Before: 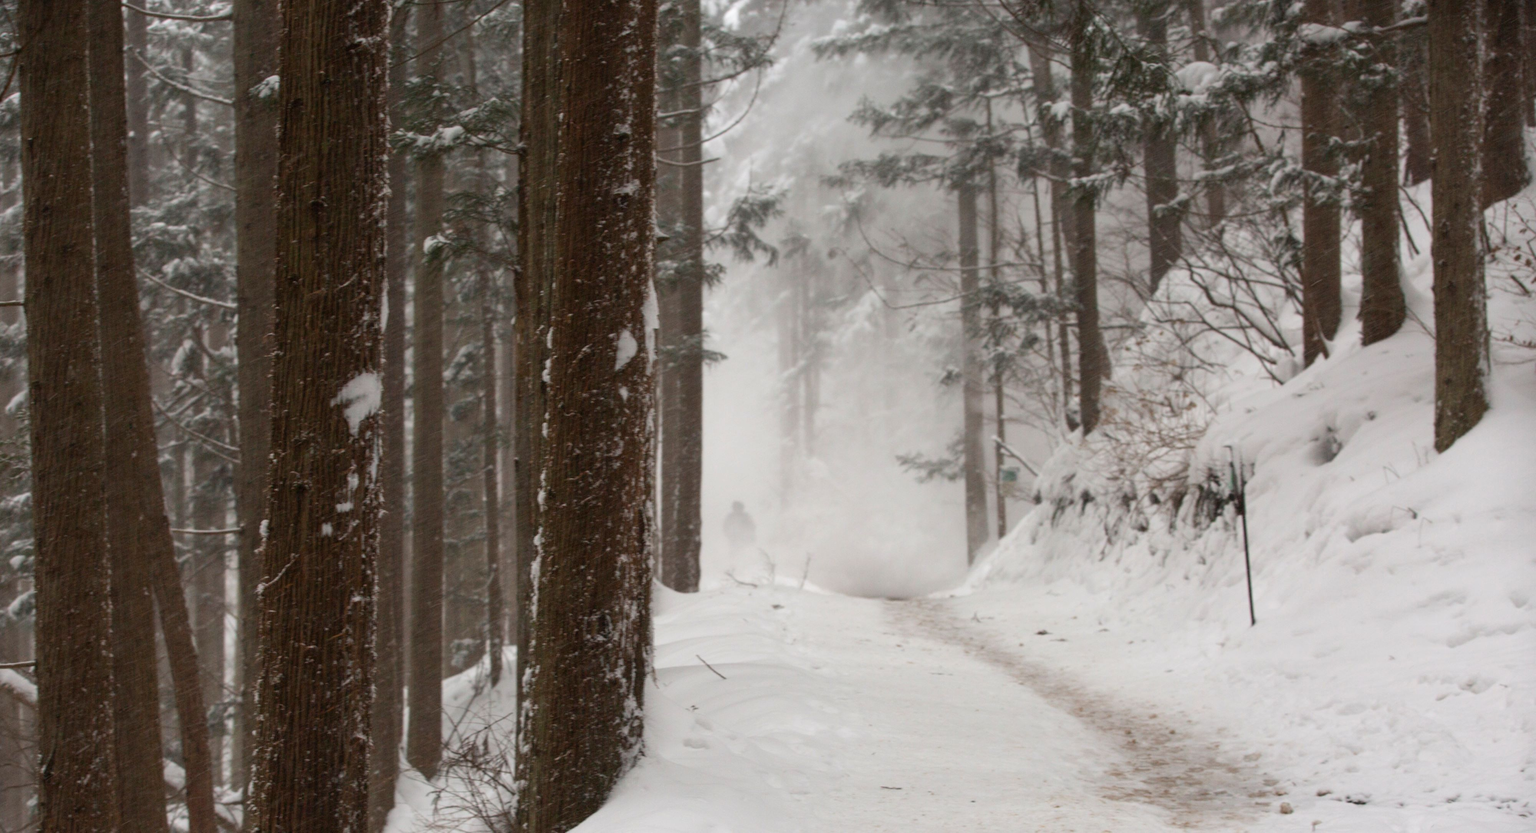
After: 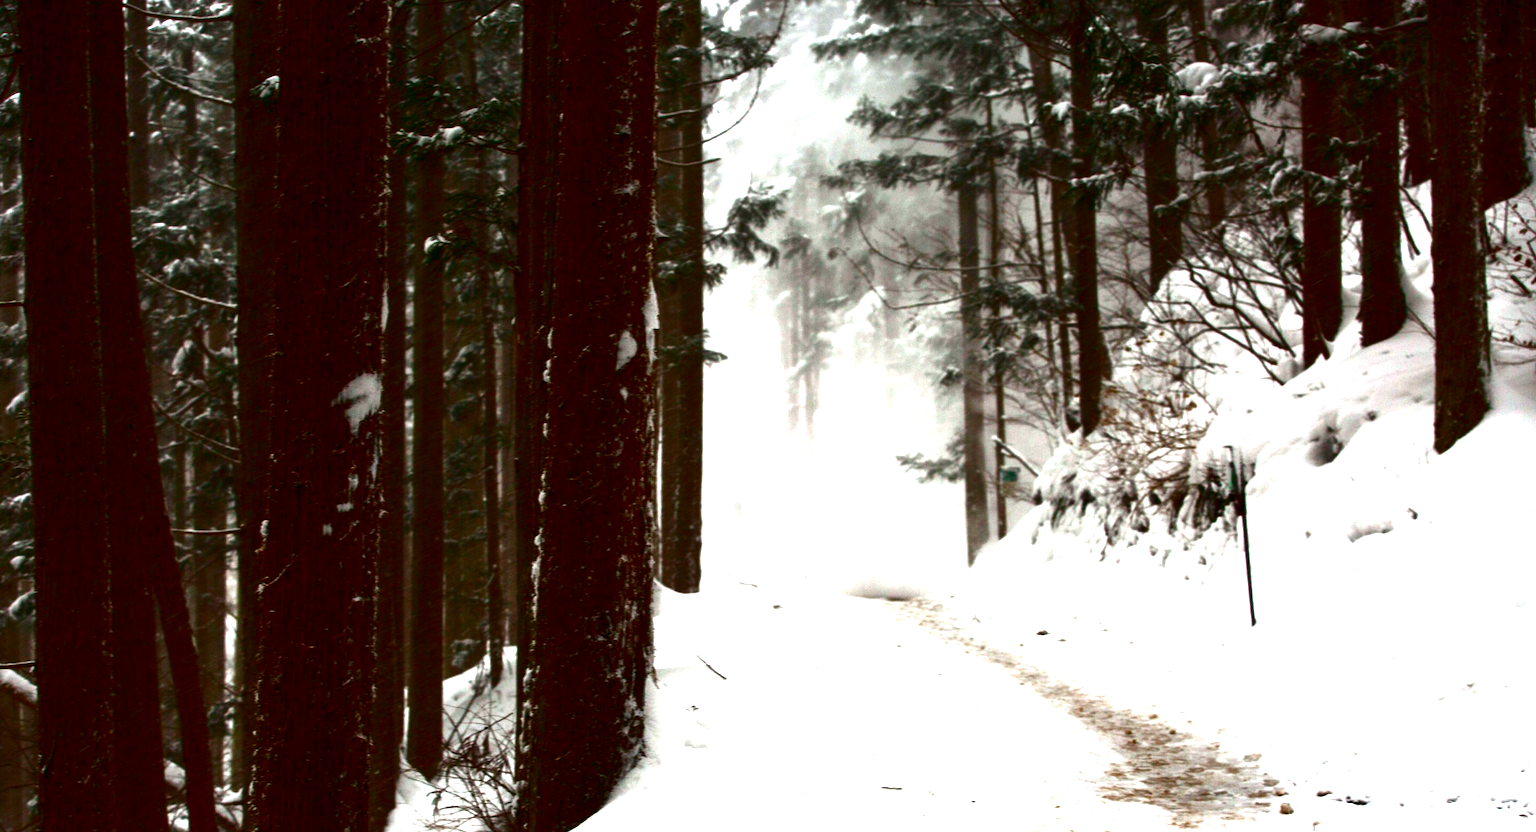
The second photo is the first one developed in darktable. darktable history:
white balance: red 0.978, blue 0.999
exposure: black level correction 0, exposure 1.1 EV, compensate highlight preservation false
contrast brightness saturation: brightness -1, saturation 1
